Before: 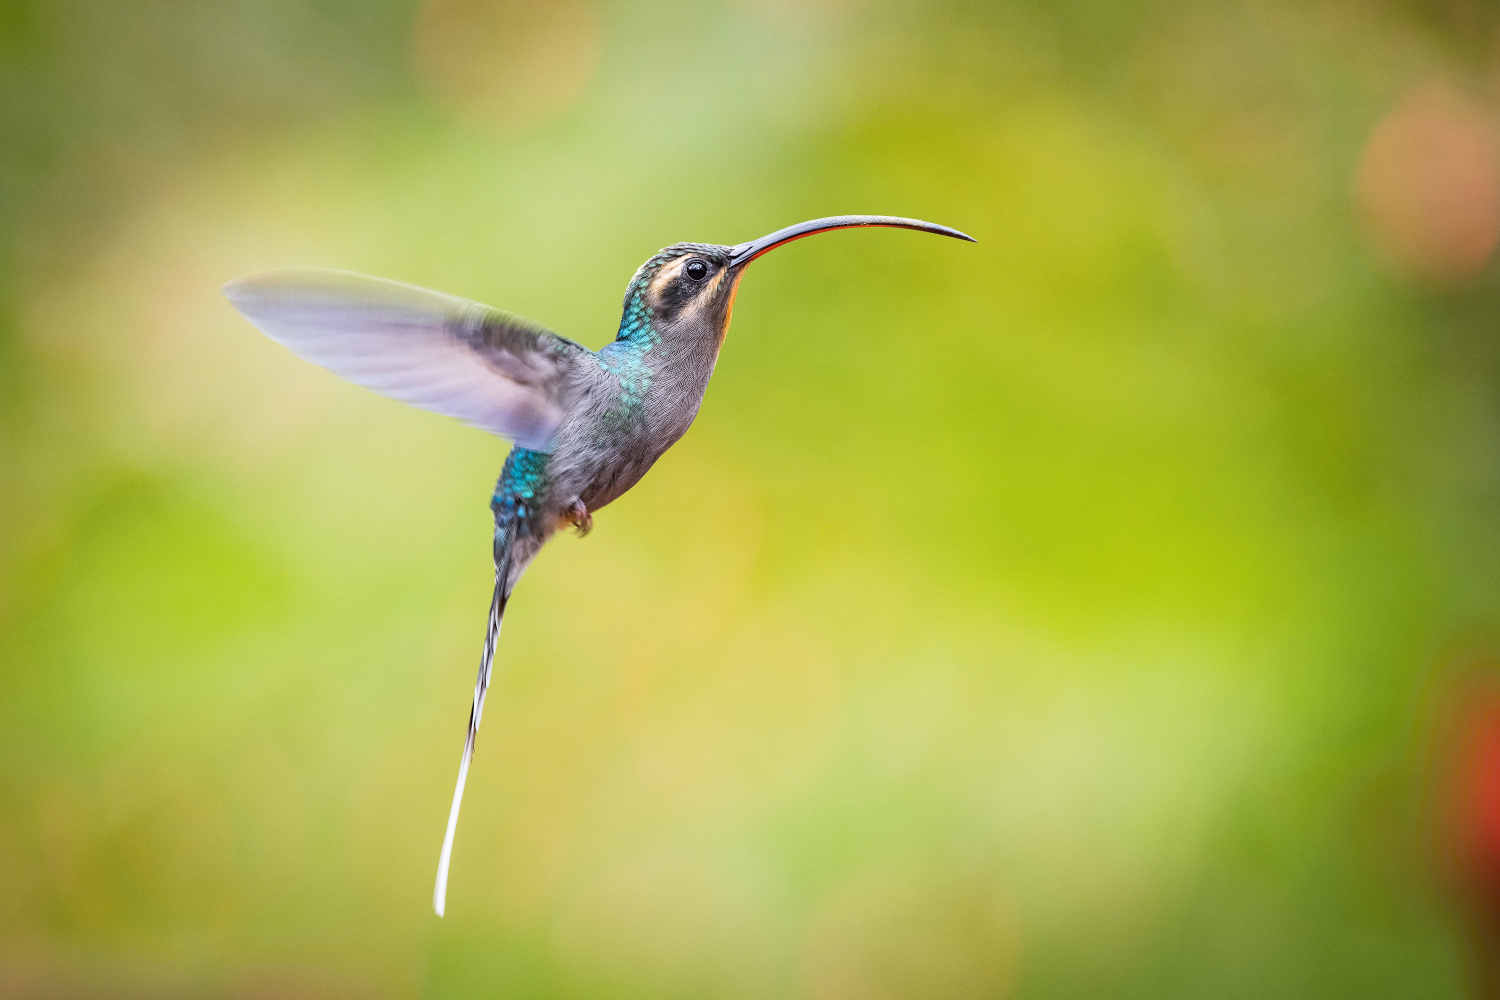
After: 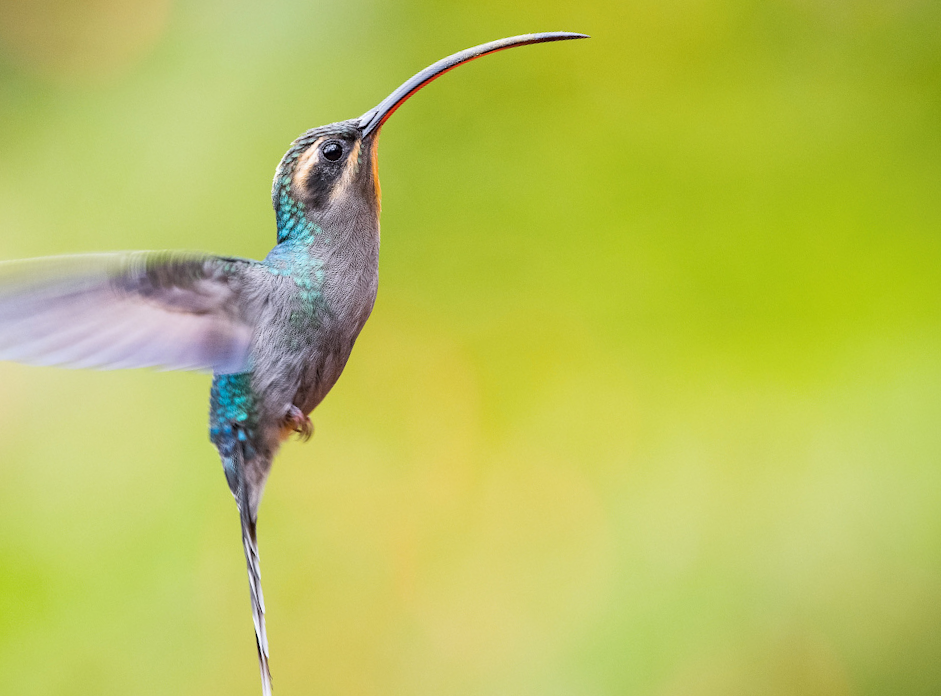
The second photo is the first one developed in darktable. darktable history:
crop and rotate: angle 18.23°, left 6.981%, right 3.996%, bottom 1.142%
